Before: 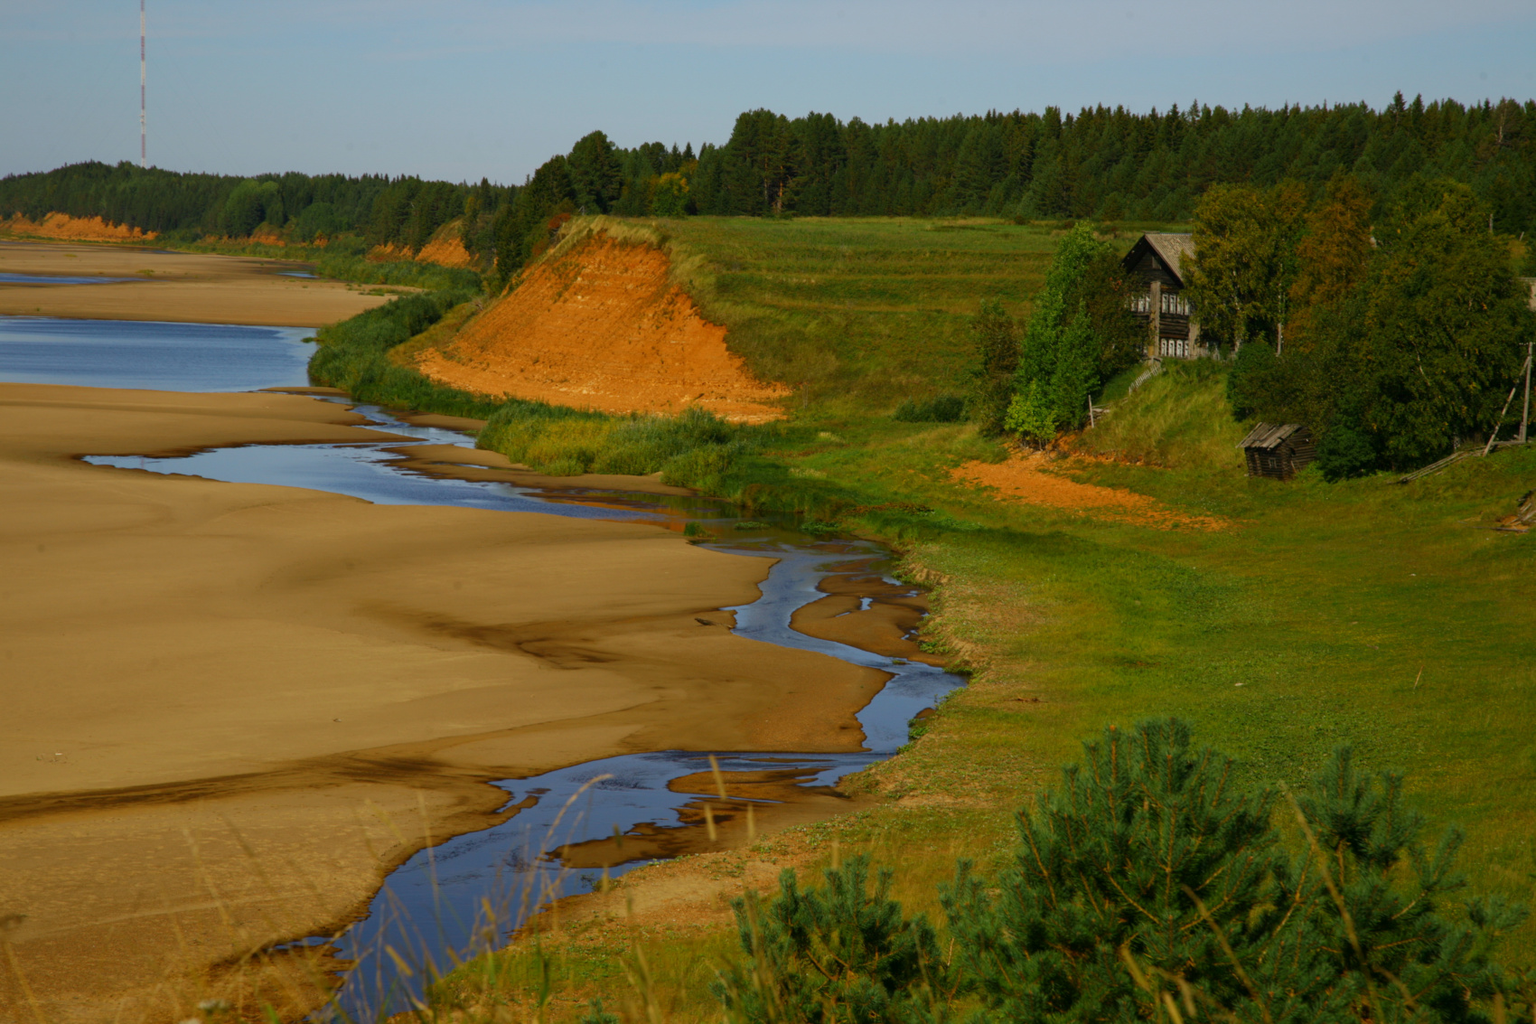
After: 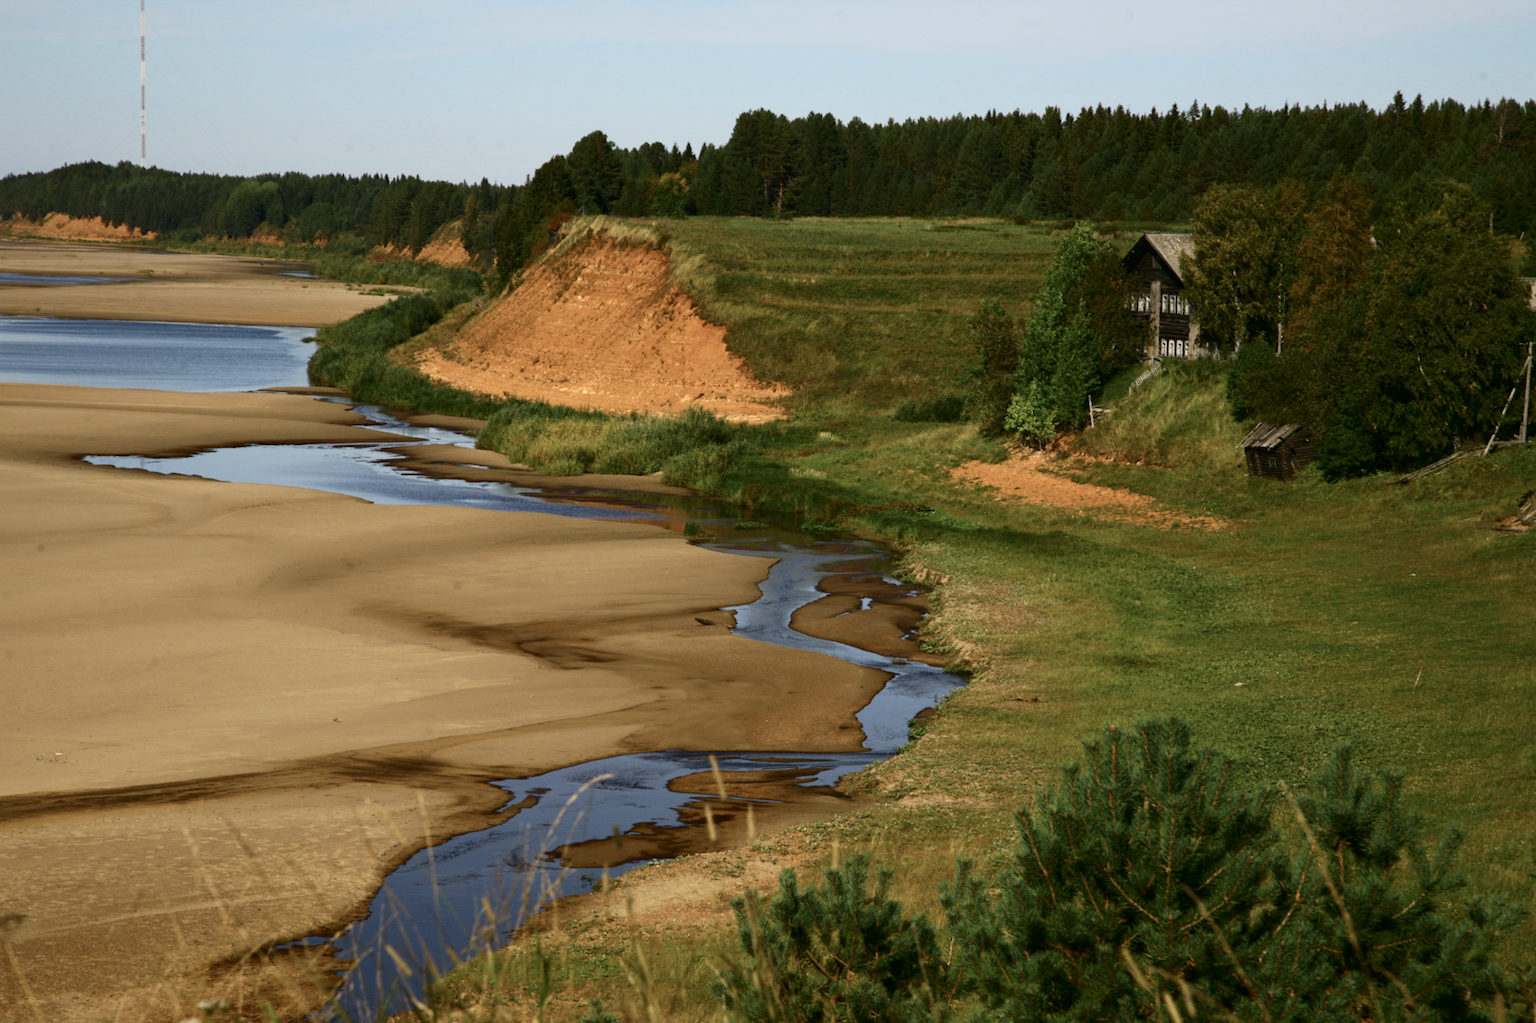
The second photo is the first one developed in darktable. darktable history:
contrast brightness saturation: contrast 0.251, saturation -0.312
exposure: exposure 0.347 EV, compensate highlight preservation false
